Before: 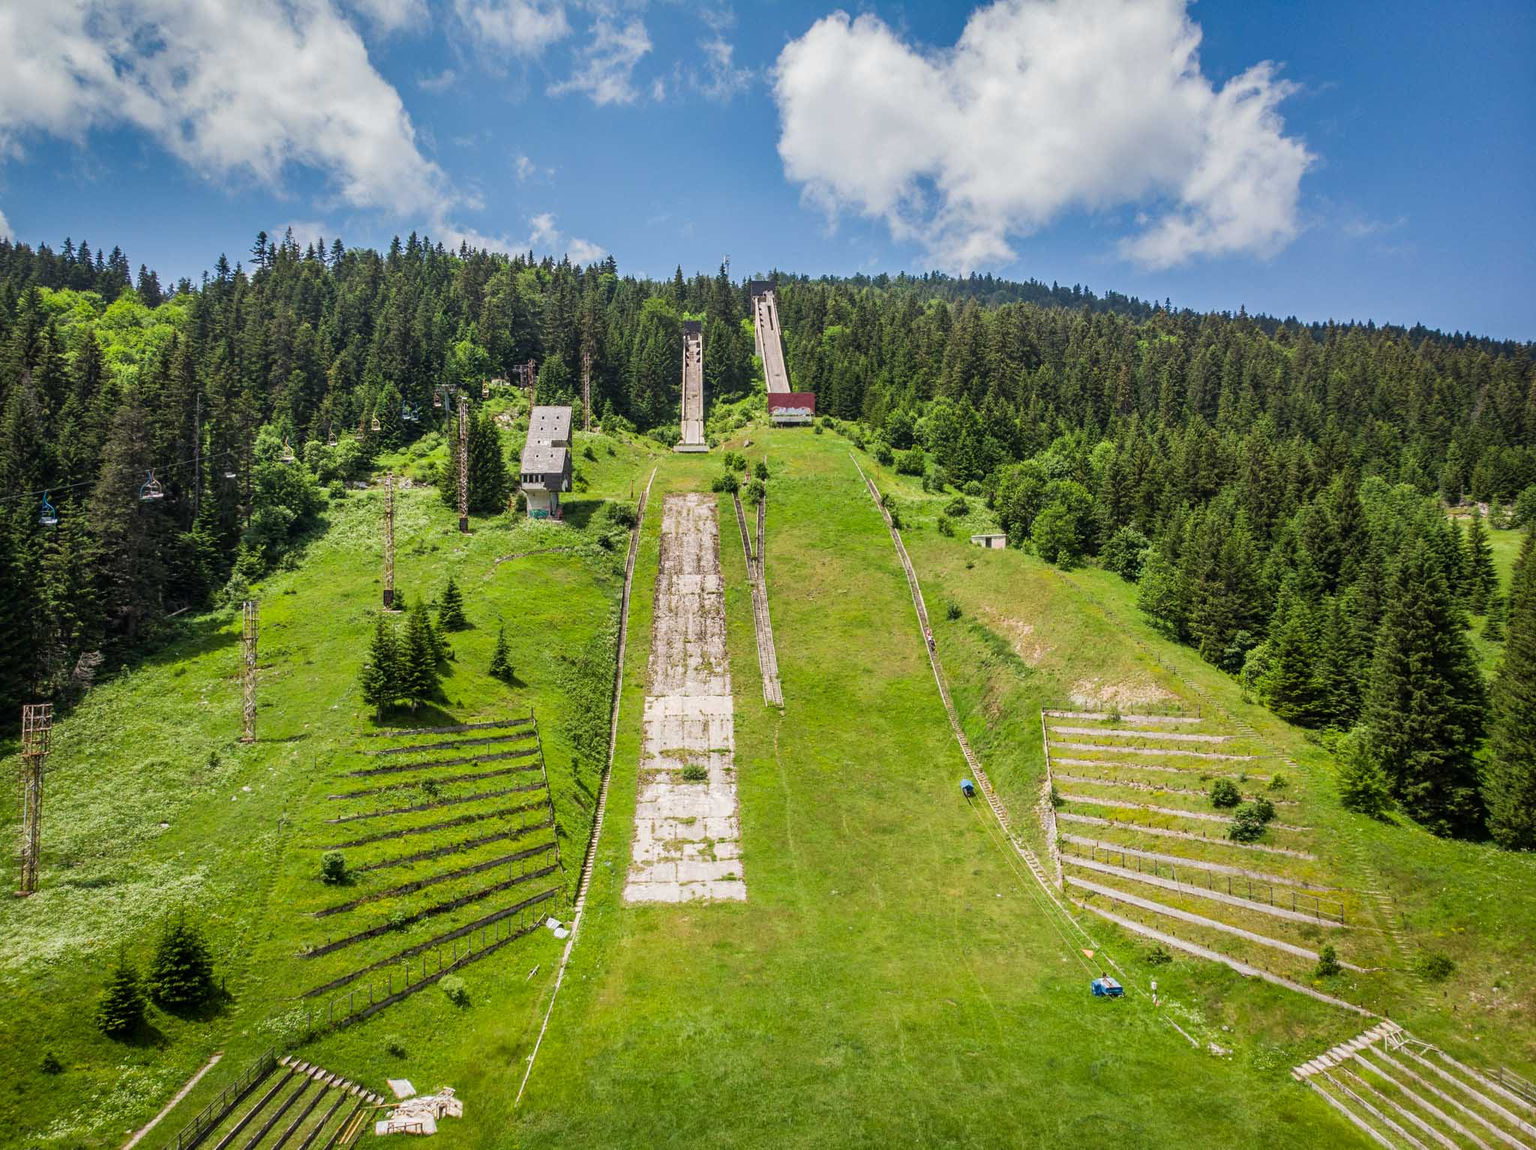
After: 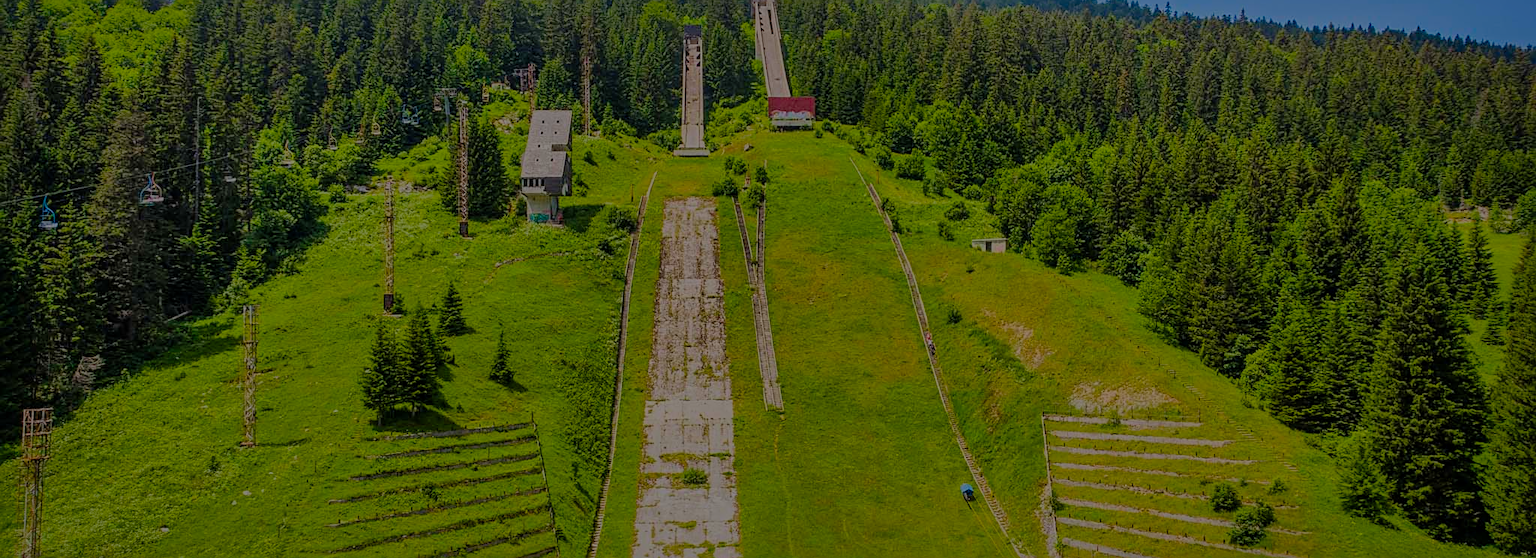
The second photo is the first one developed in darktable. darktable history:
exposure: exposure 0.203 EV, compensate highlight preservation false
local contrast: detail 109%
crop and rotate: top 25.797%, bottom 25.631%
shadows and highlights: on, module defaults
sharpen: on, module defaults
color balance rgb: linear chroma grading › global chroma 19.95%, perceptual saturation grading › global saturation 29.989%, perceptual brilliance grading › global brilliance -47.754%, global vibrance 20.376%
